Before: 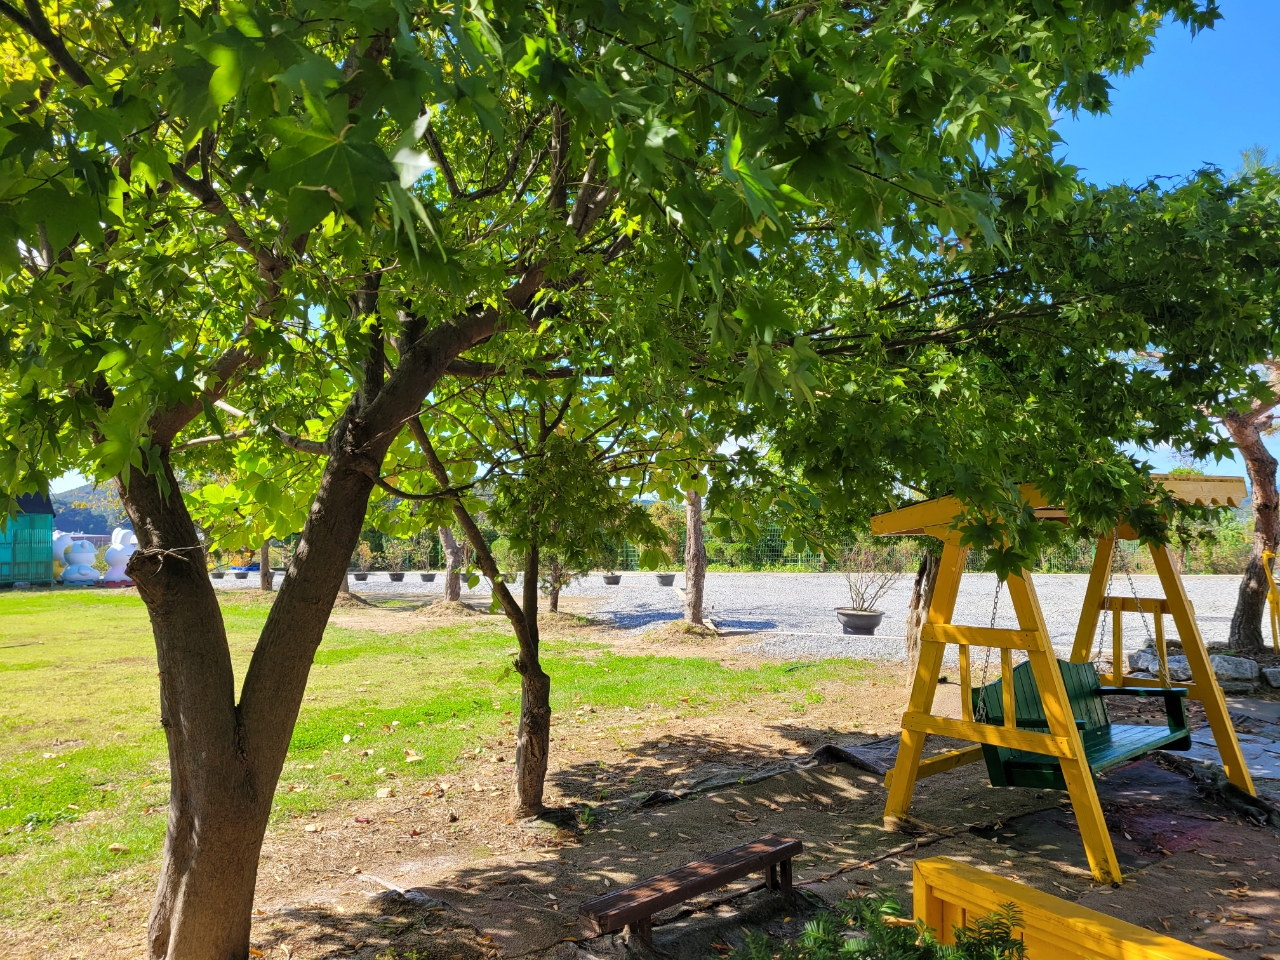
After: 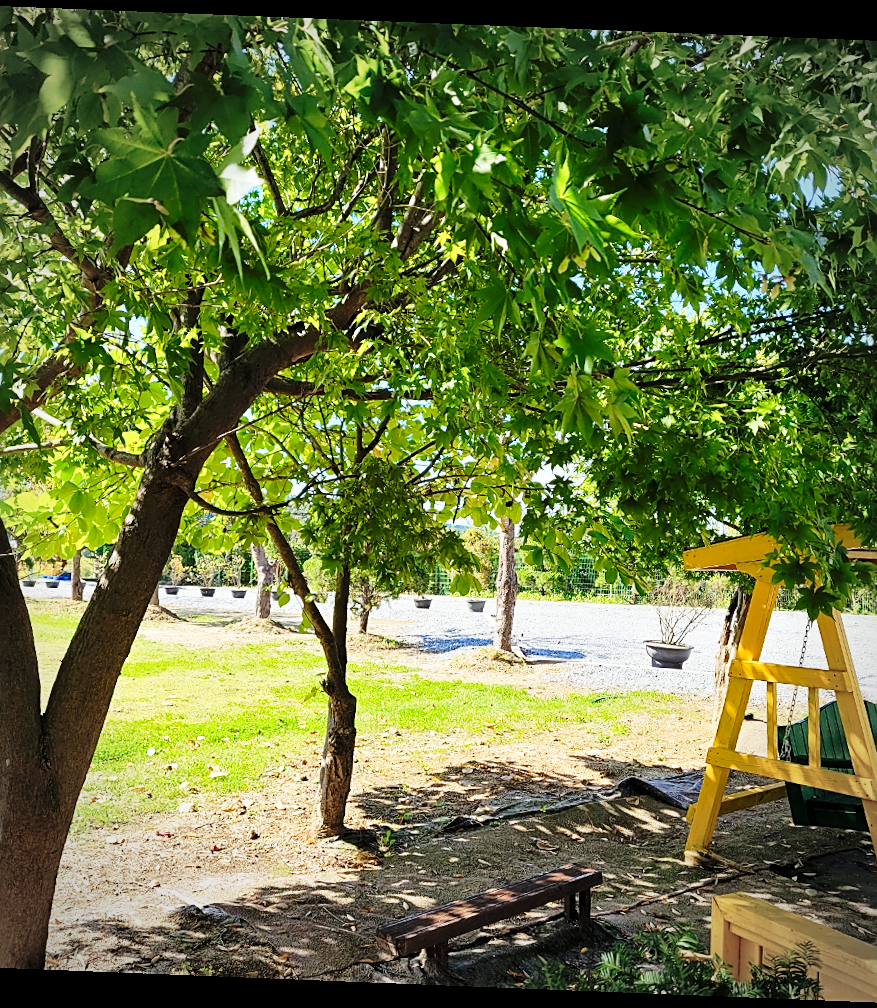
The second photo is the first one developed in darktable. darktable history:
base curve: curves: ch0 [(0, 0) (0.028, 0.03) (0.121, 0.232) (0.46, 0.748) (0.859, 0.968) (1, 1)], preserve colors none
crop and rotate: left 15.546%, right 17.787%
sharpen: on, module defaults
vignetting: fall-off start 71.74%
contrast brightness saturation: contrast 0.07
white balance: red 0.978, blue 0.999
rotate and perspective: rotation 2.27°, automatic cropping off
